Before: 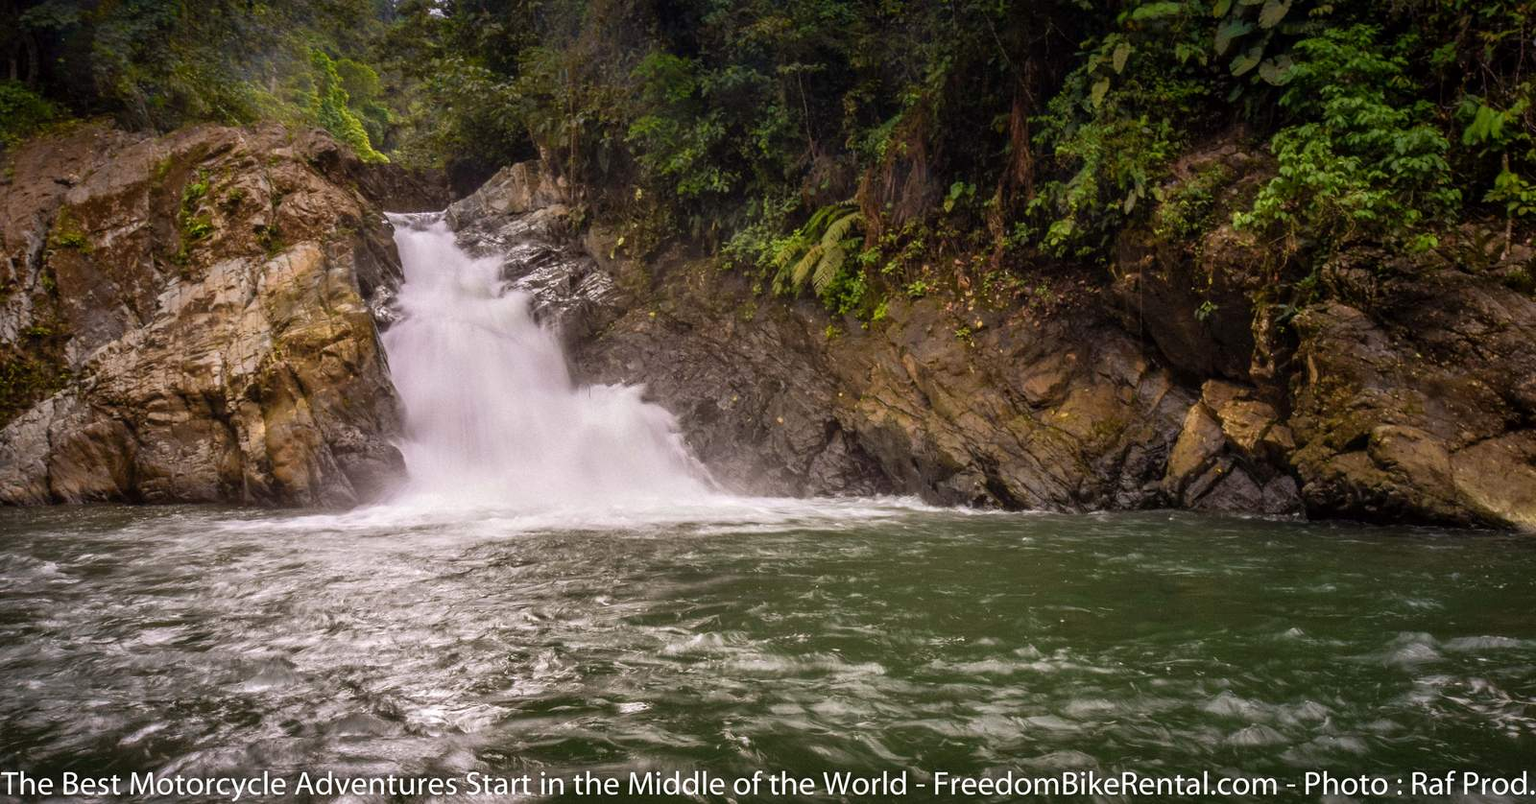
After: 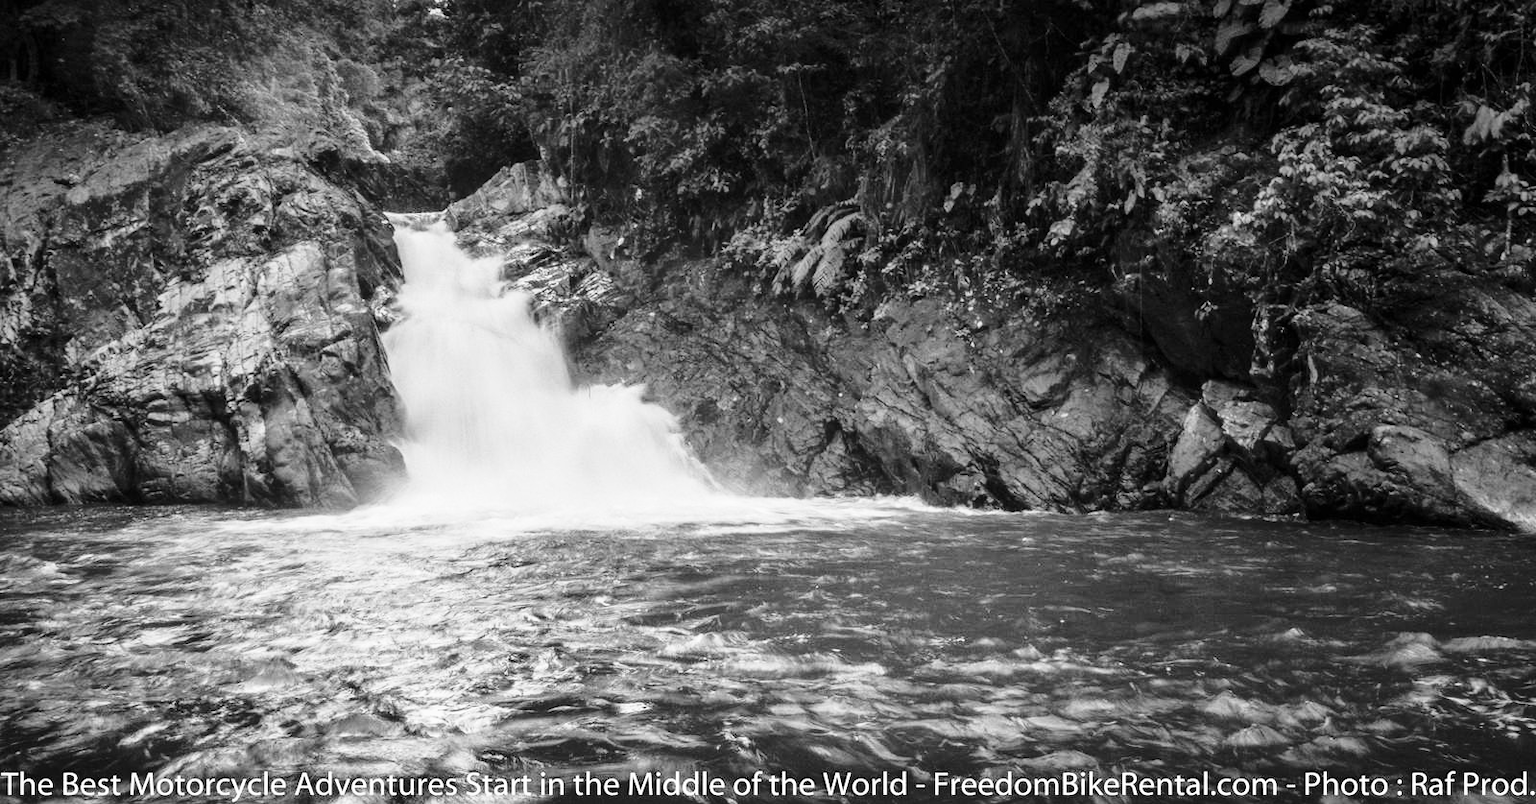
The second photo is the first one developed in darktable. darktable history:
monochrome: a -6.99, b 35.61, size 1.4
base curve: curves: ch0 [(0, 0) (0.036, 0.037) (0.121, 0.228) (0.46, 0.76) (0.859, 0.983) (1, 1)], preserve colors none
